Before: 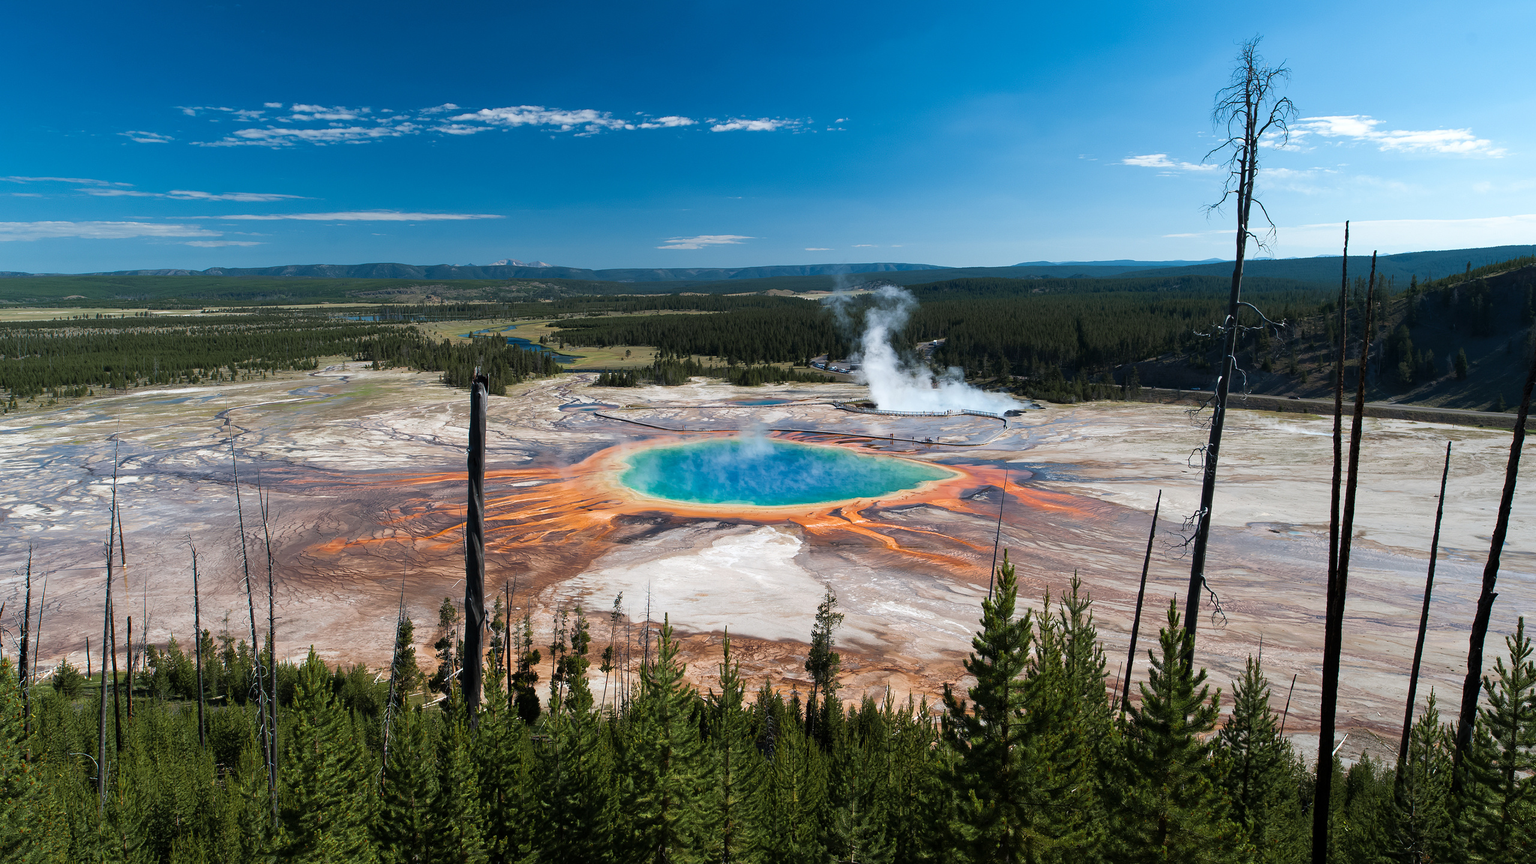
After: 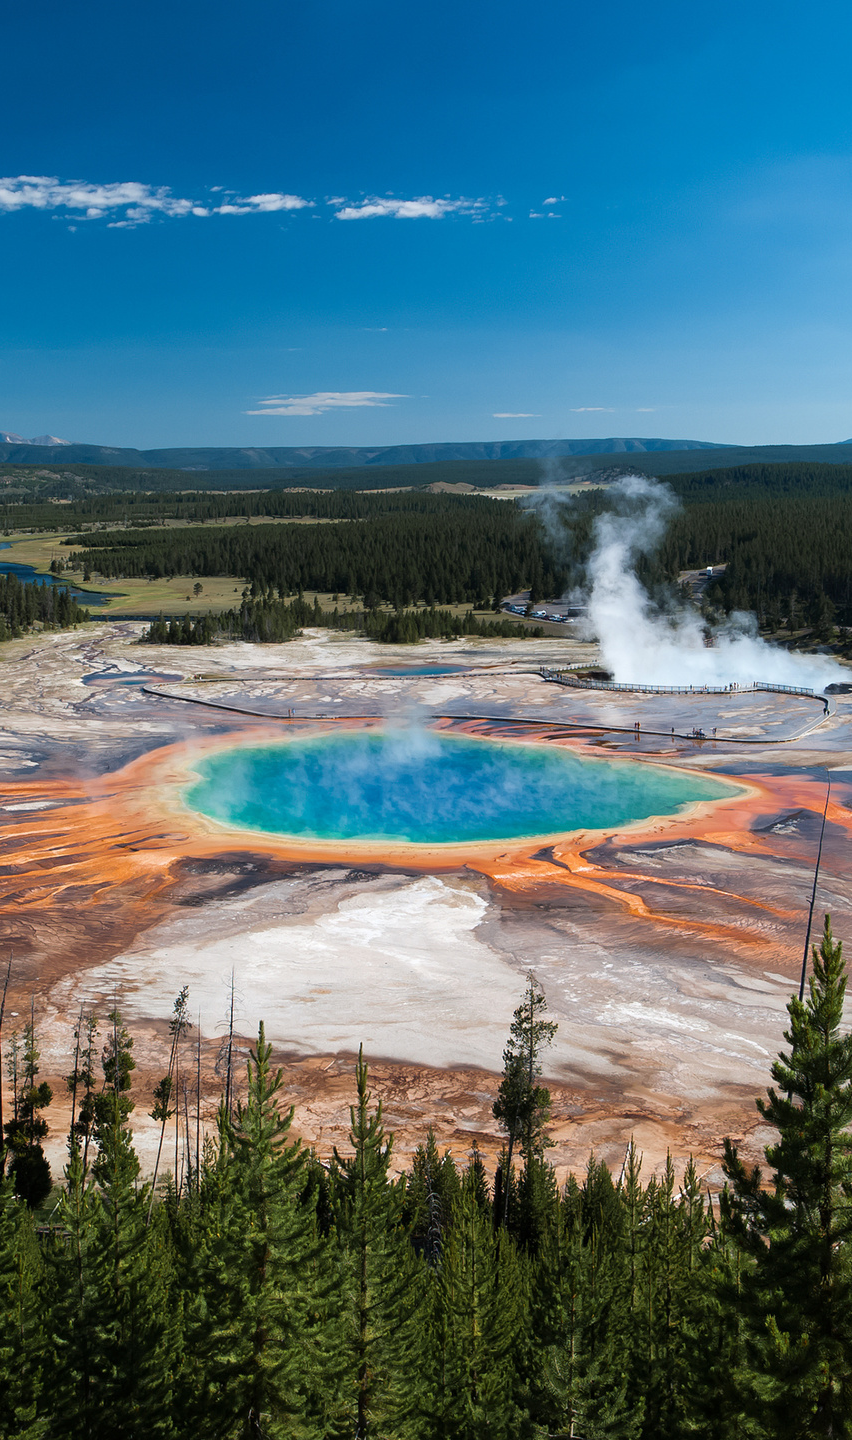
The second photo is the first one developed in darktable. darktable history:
crop: left 33.19%, right 33.499%
